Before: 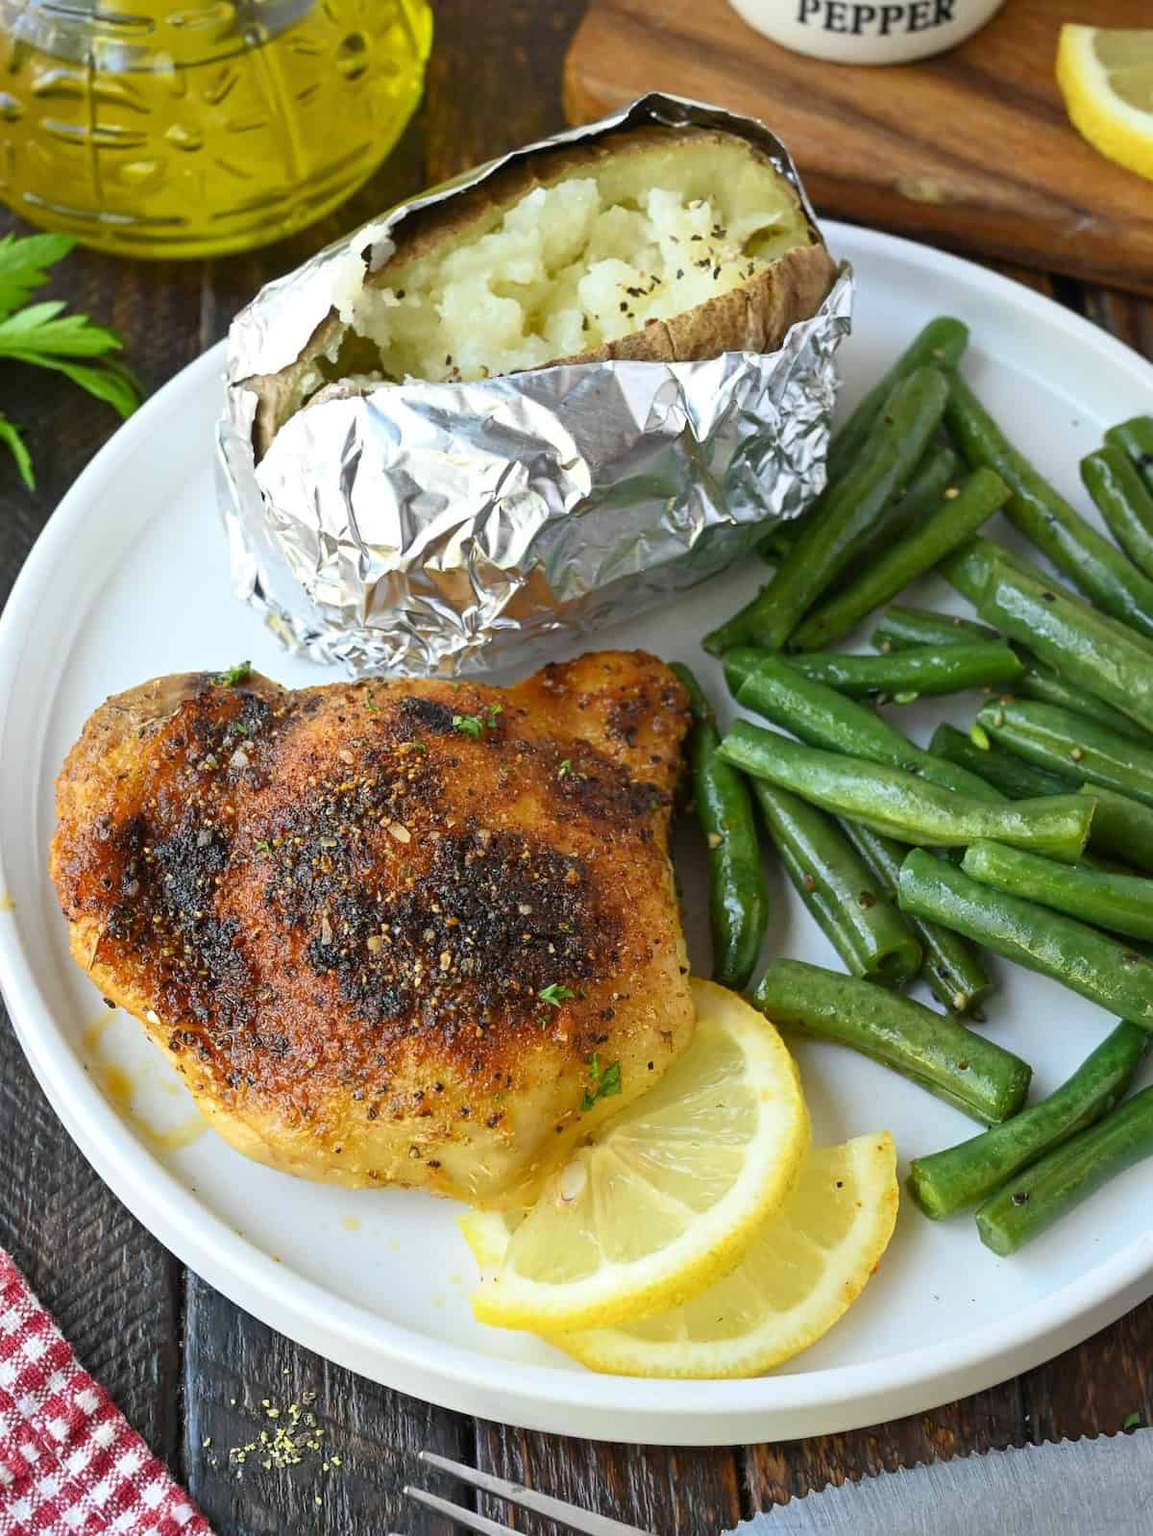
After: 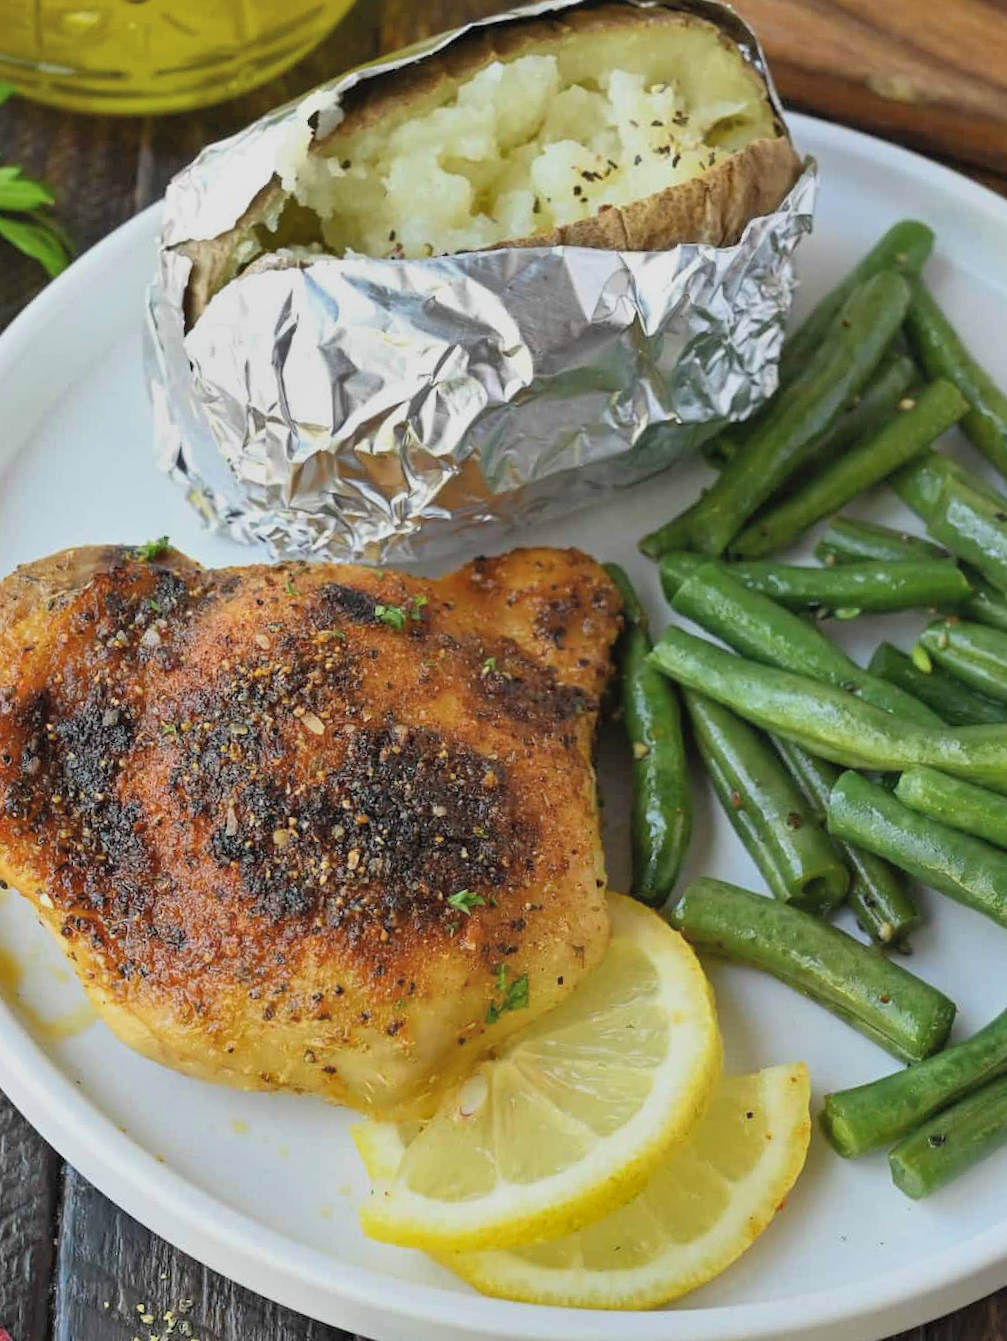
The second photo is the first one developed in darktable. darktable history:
contrast brightness saturation: brightness 0.13
color zones: curves: ch0 [(0, 0.5) (0.143, 0.5) (0.286, 0.5) (0.429, 0.5) (0.571, 0.5) (0.714, 0.476) (0.857, 0.5) (1, 0.5)]; ch2 [(0, 0.5) (0.143, 0.5) (0.286, 0.5) (0.429, 0.5) (0.571, 0.5) (0.714, 0.487) (0.857, 0.5) (1, 0.5)]
crop and rotate: angle -3.27°, left 5.211%, top 5.211%, right 4.607%, bottom 4.607%
shadows and highlights: soften with gaussian
exposure: exposure -0.462 EV, compensate highlight preservation false
